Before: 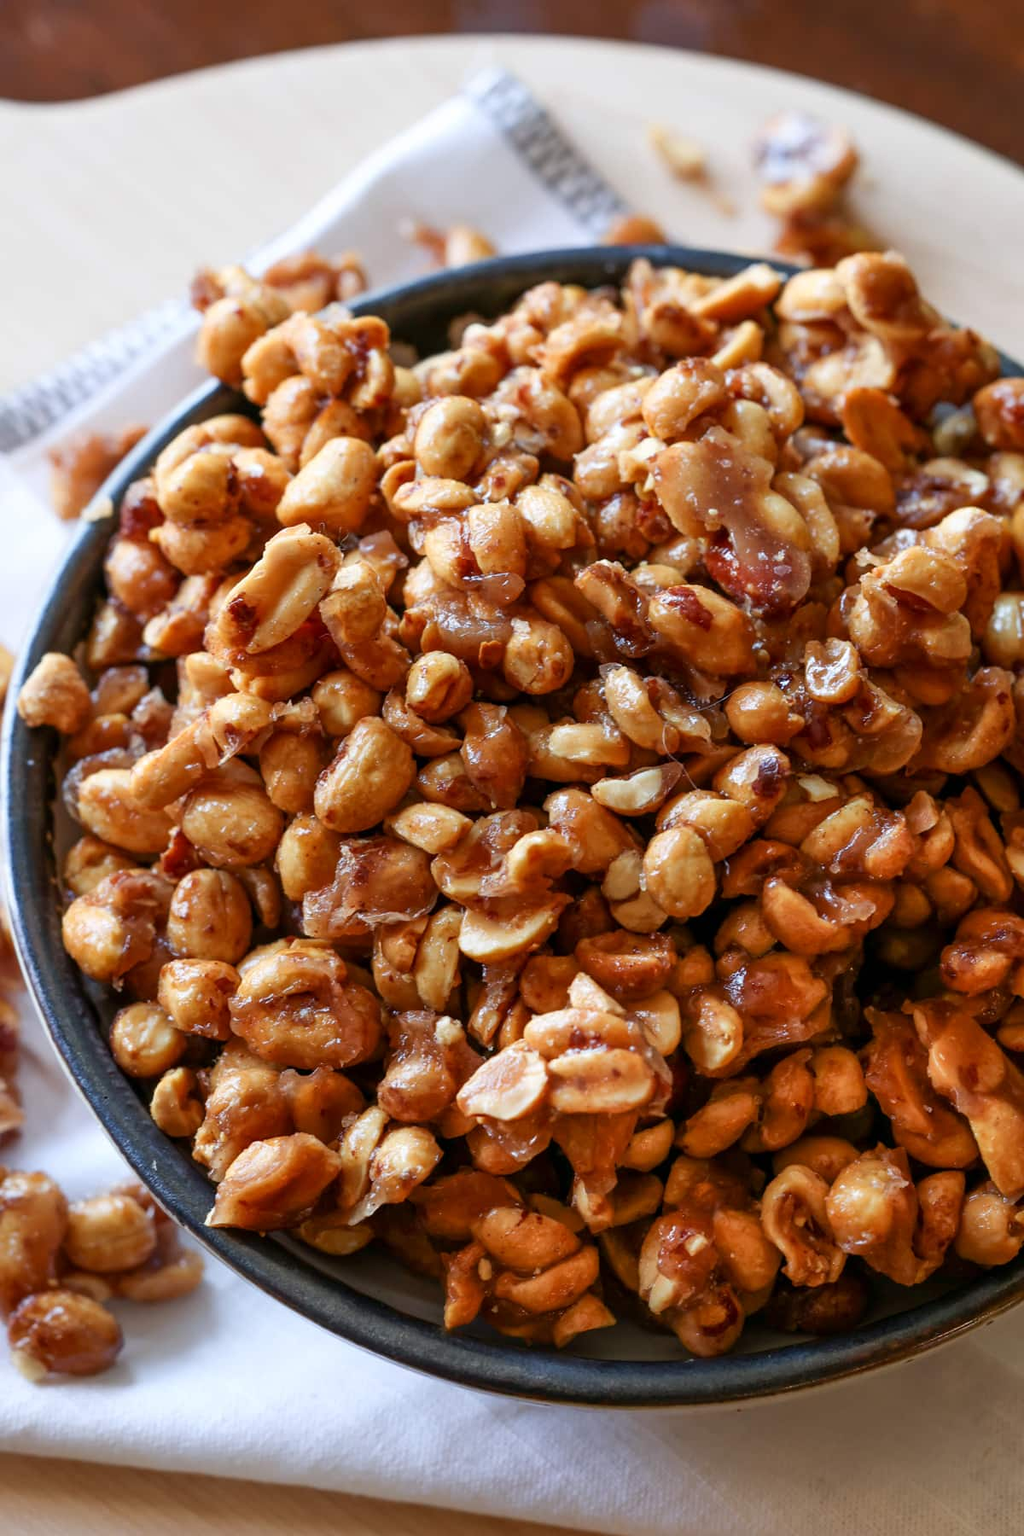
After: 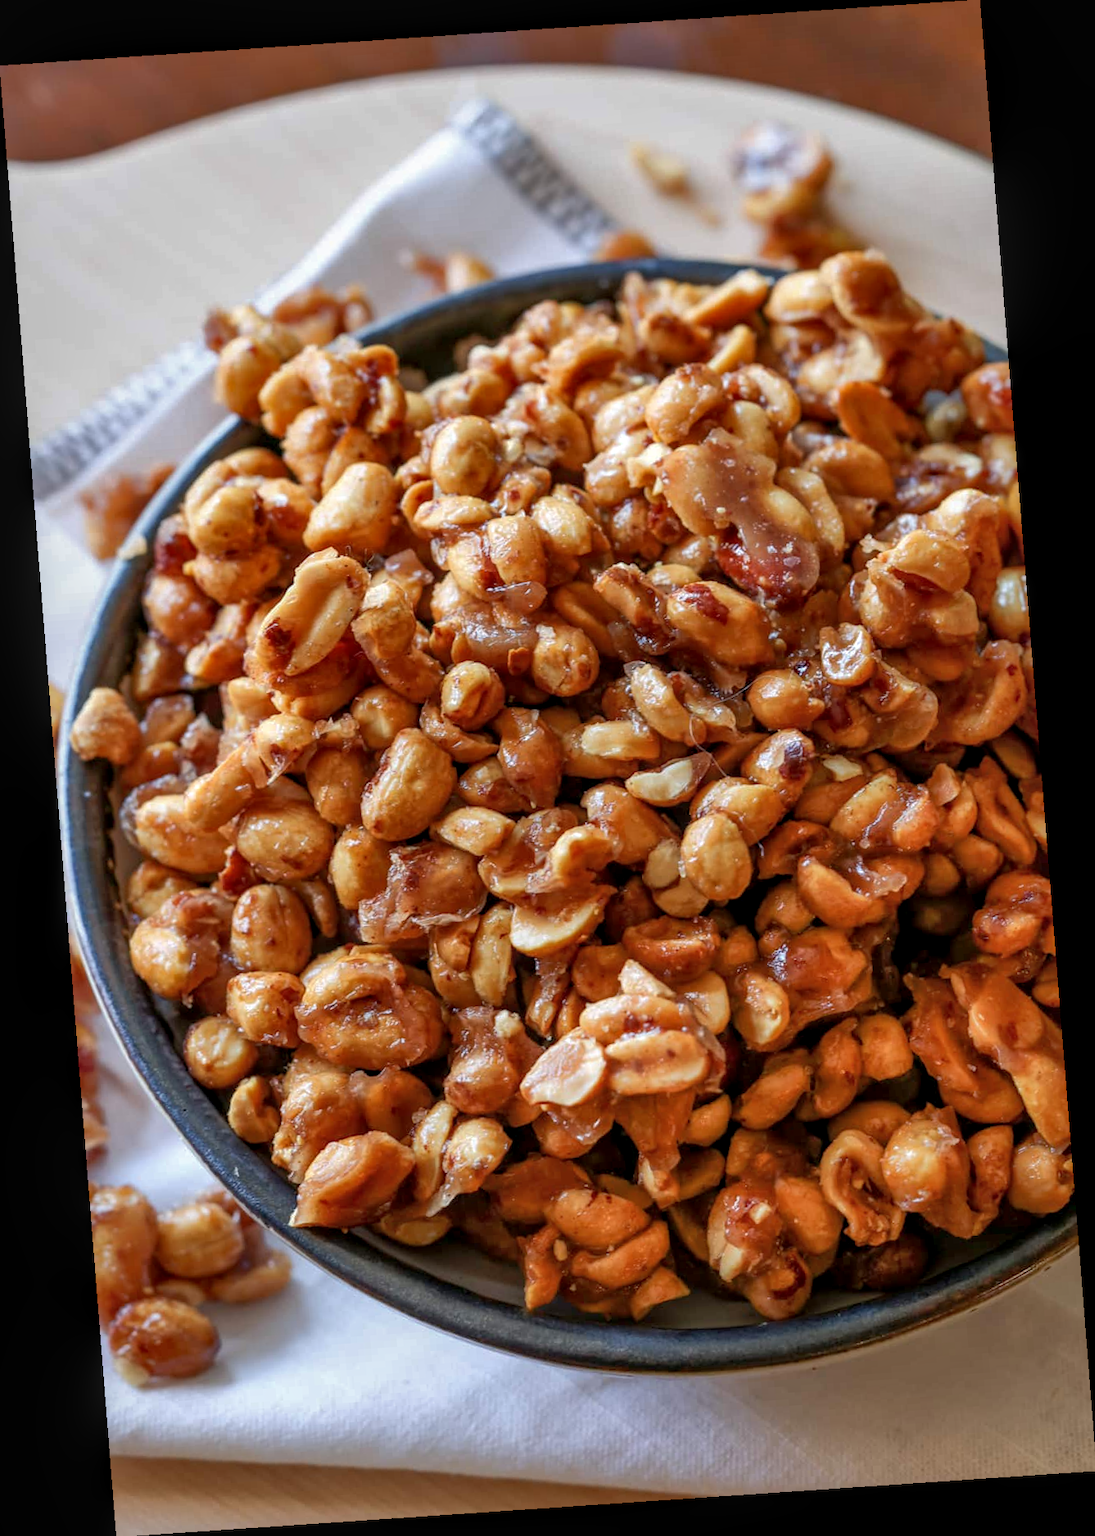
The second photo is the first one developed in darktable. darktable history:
rotate and perspective: rotation -4.2°, shear 0.006, automatic cropping off
shadows and highlights: on, module defaults
local contrast: on, module defaults
white balance: emerald 1
